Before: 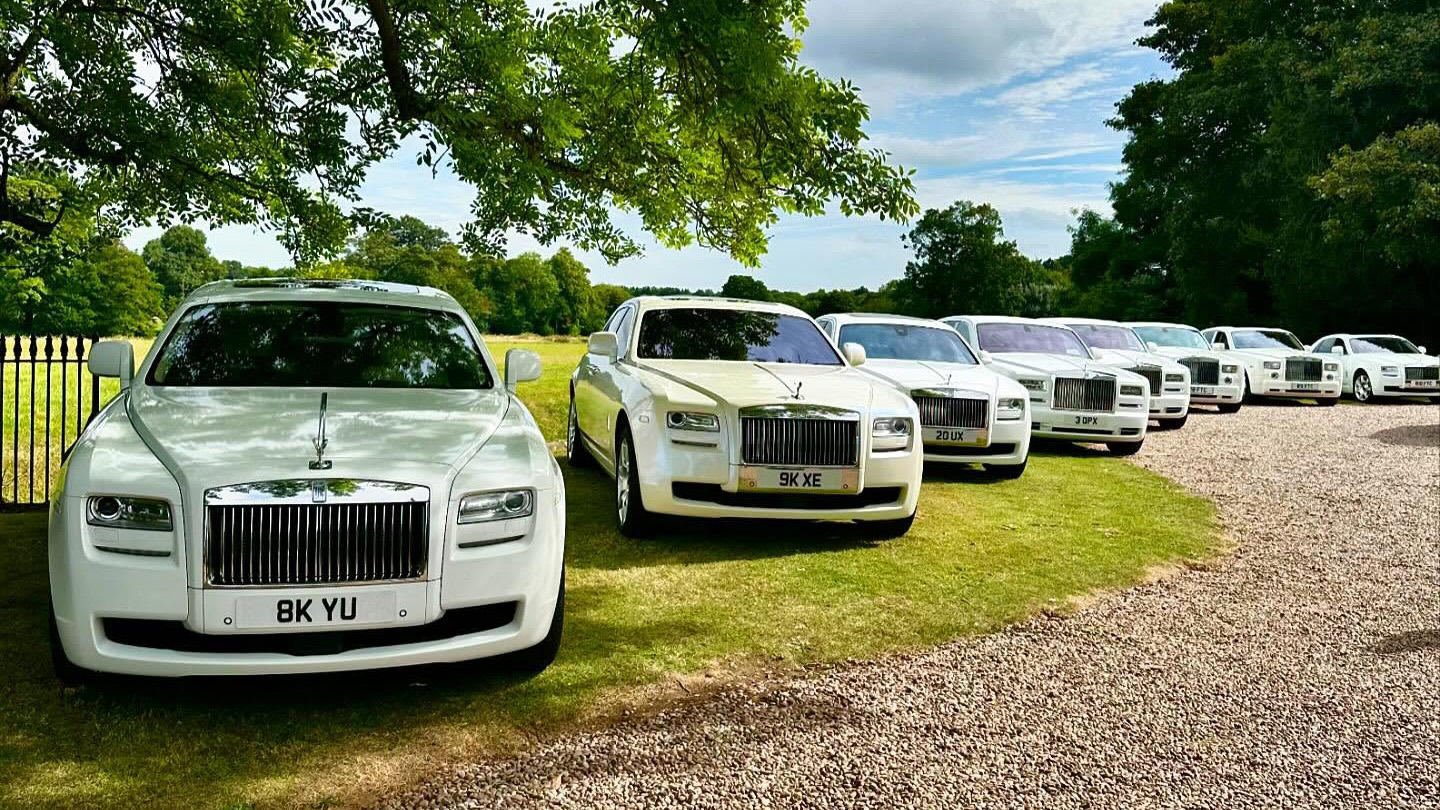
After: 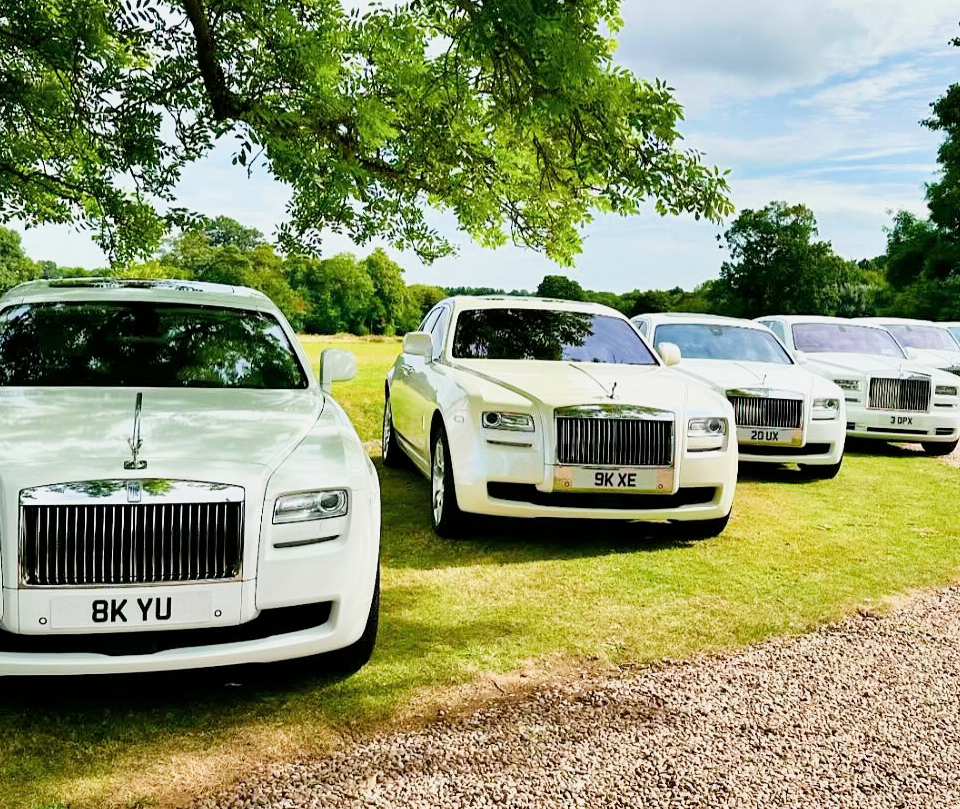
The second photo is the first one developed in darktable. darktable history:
exposure: black level correction 0, exposure 1.104 EV, compensate exposure bias true, compensate highlight preservation false
crop and rotate: left 12.883%, right 20.431%
filmic rgb: black relative exposure -7.65 EV, white relative exposure 4.56 EV, hardness 3.61
